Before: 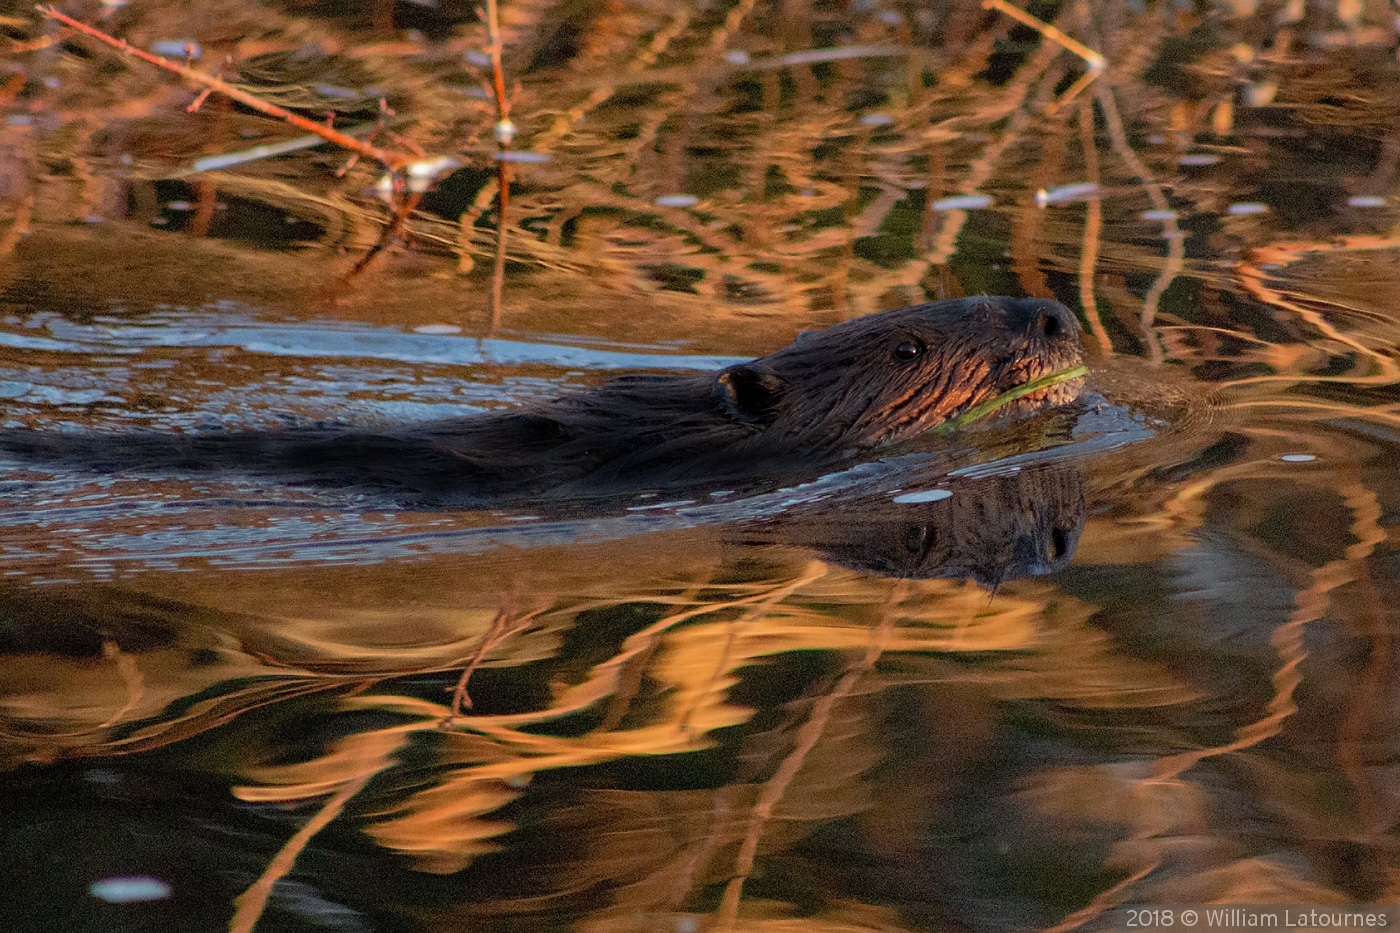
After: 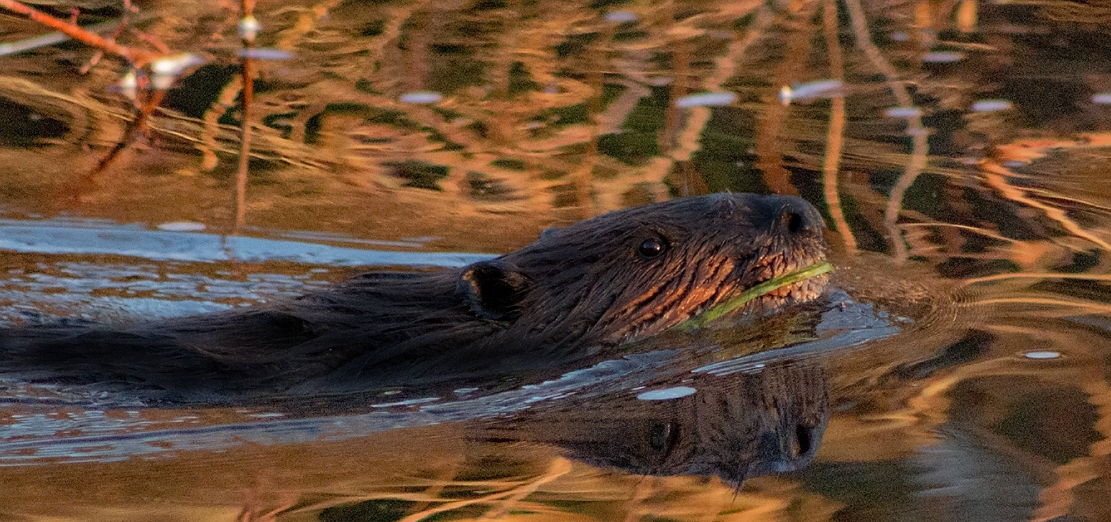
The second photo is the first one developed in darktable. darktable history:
crop: left 18.306%, top 11.074%, right 2.296%, bottom 32.88%
